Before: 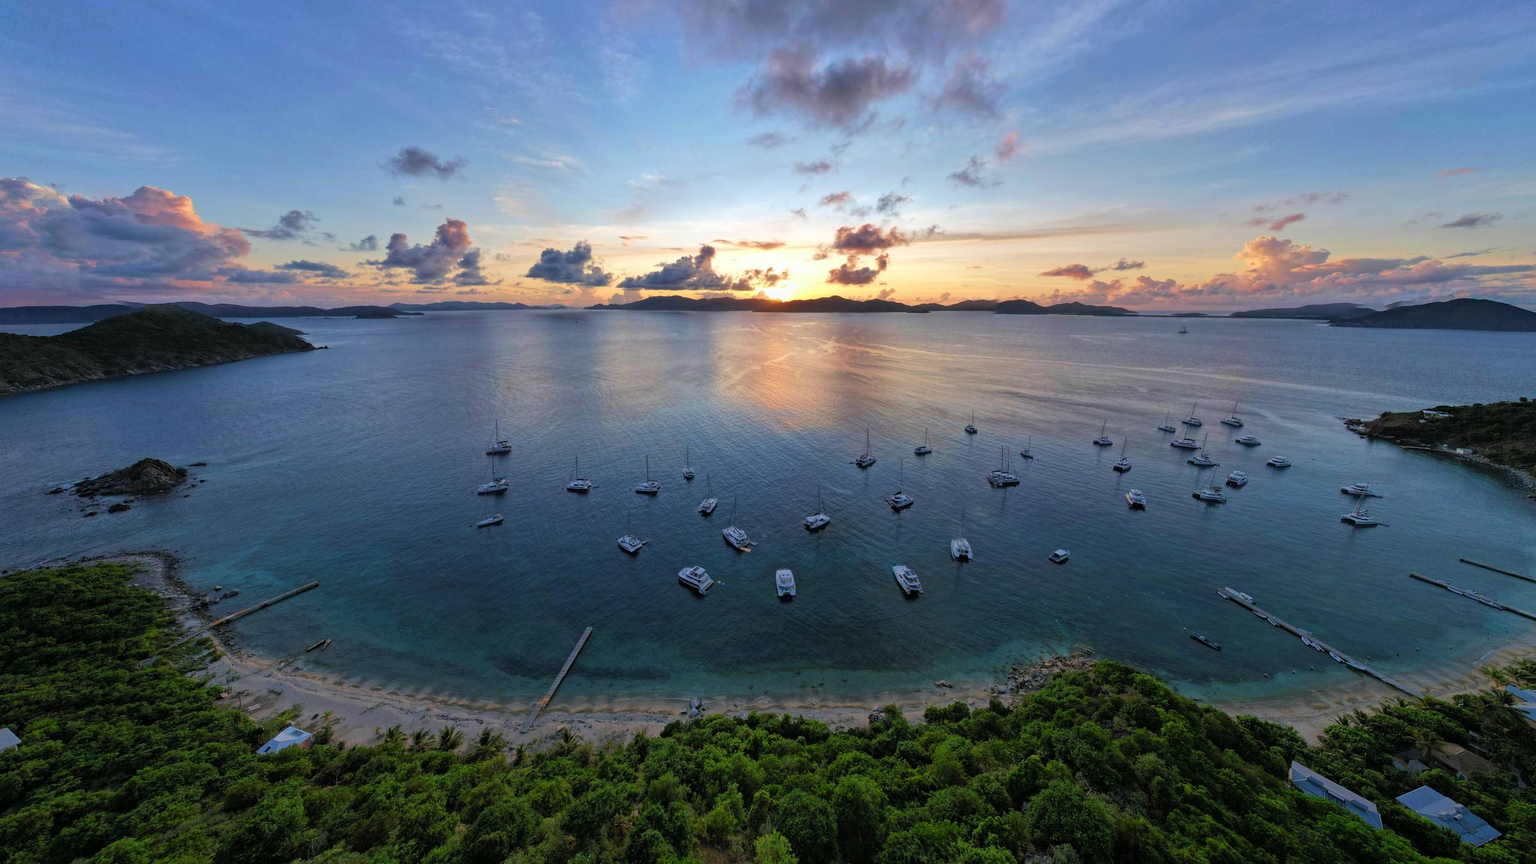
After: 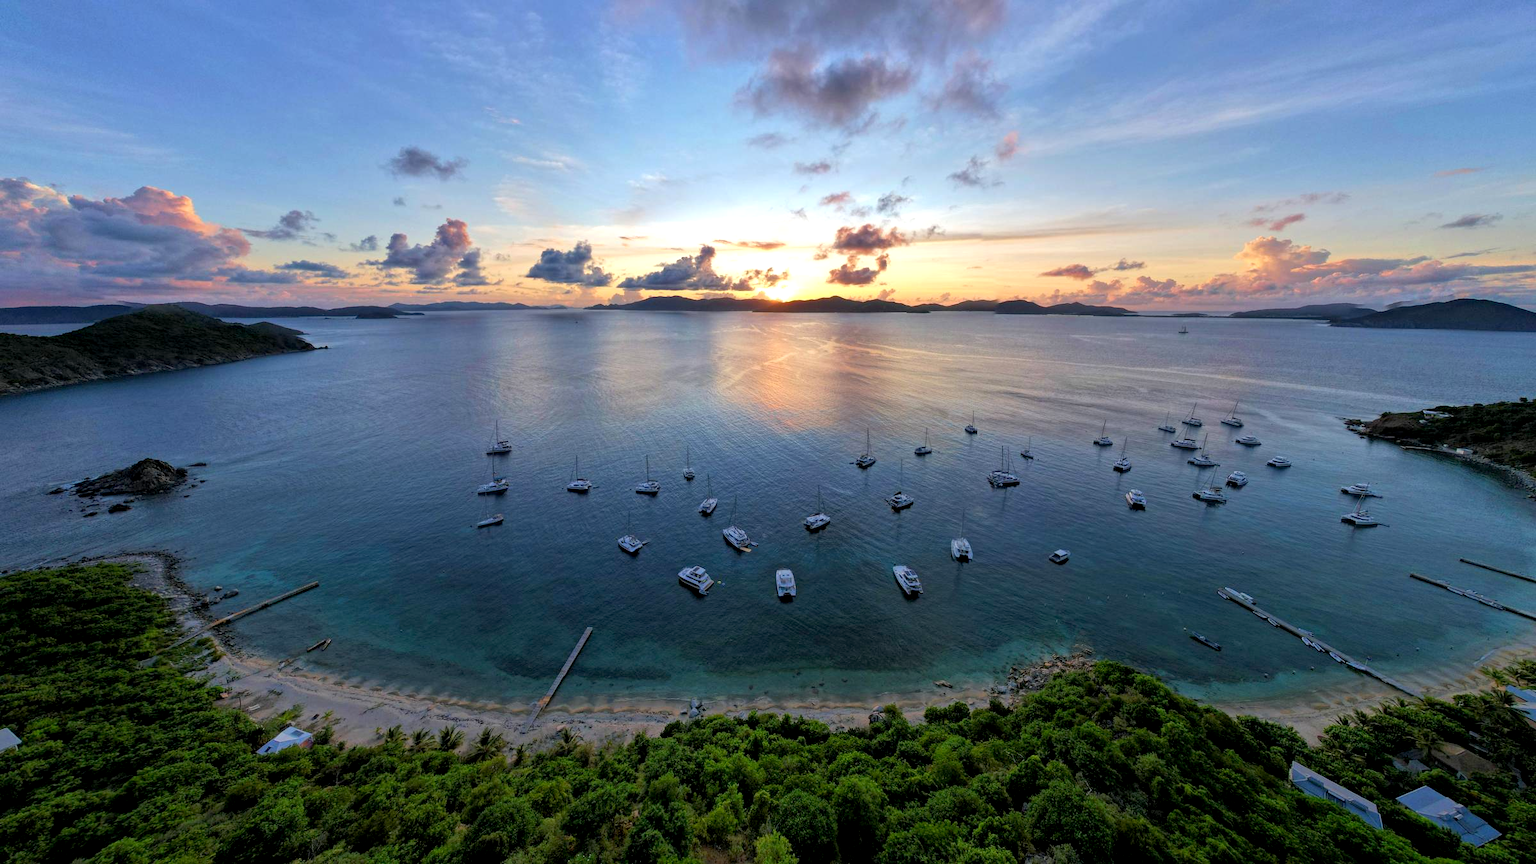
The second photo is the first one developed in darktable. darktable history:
exposure: black level correction 0.005, exposure 0.28 EV, compensate highlight preservation false
